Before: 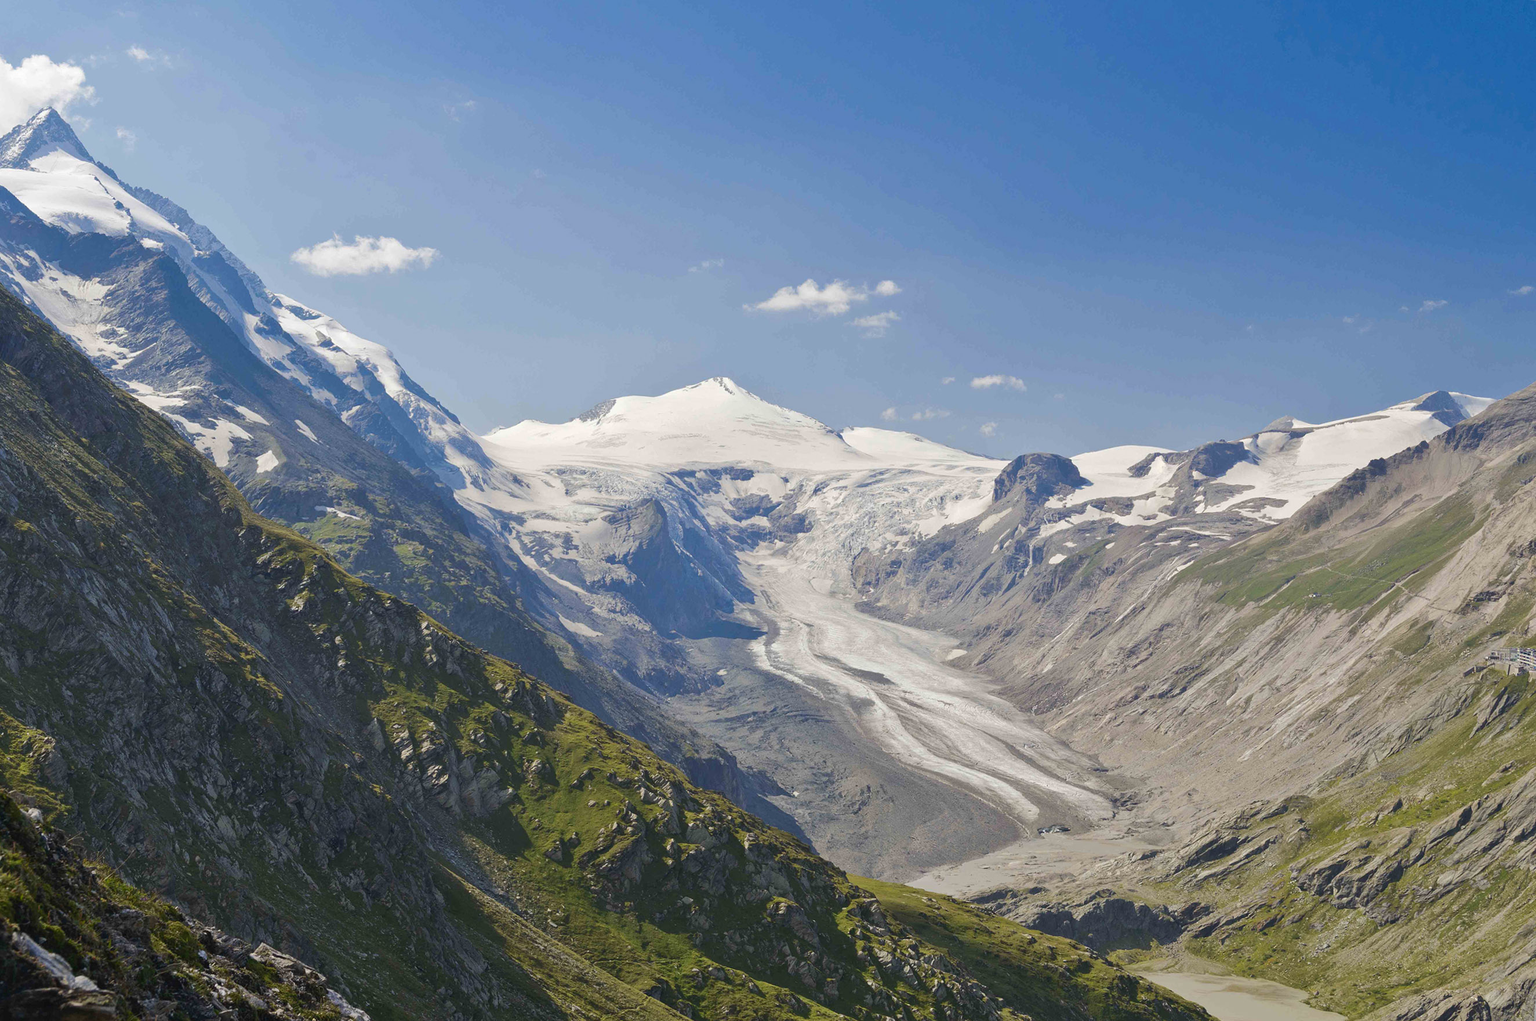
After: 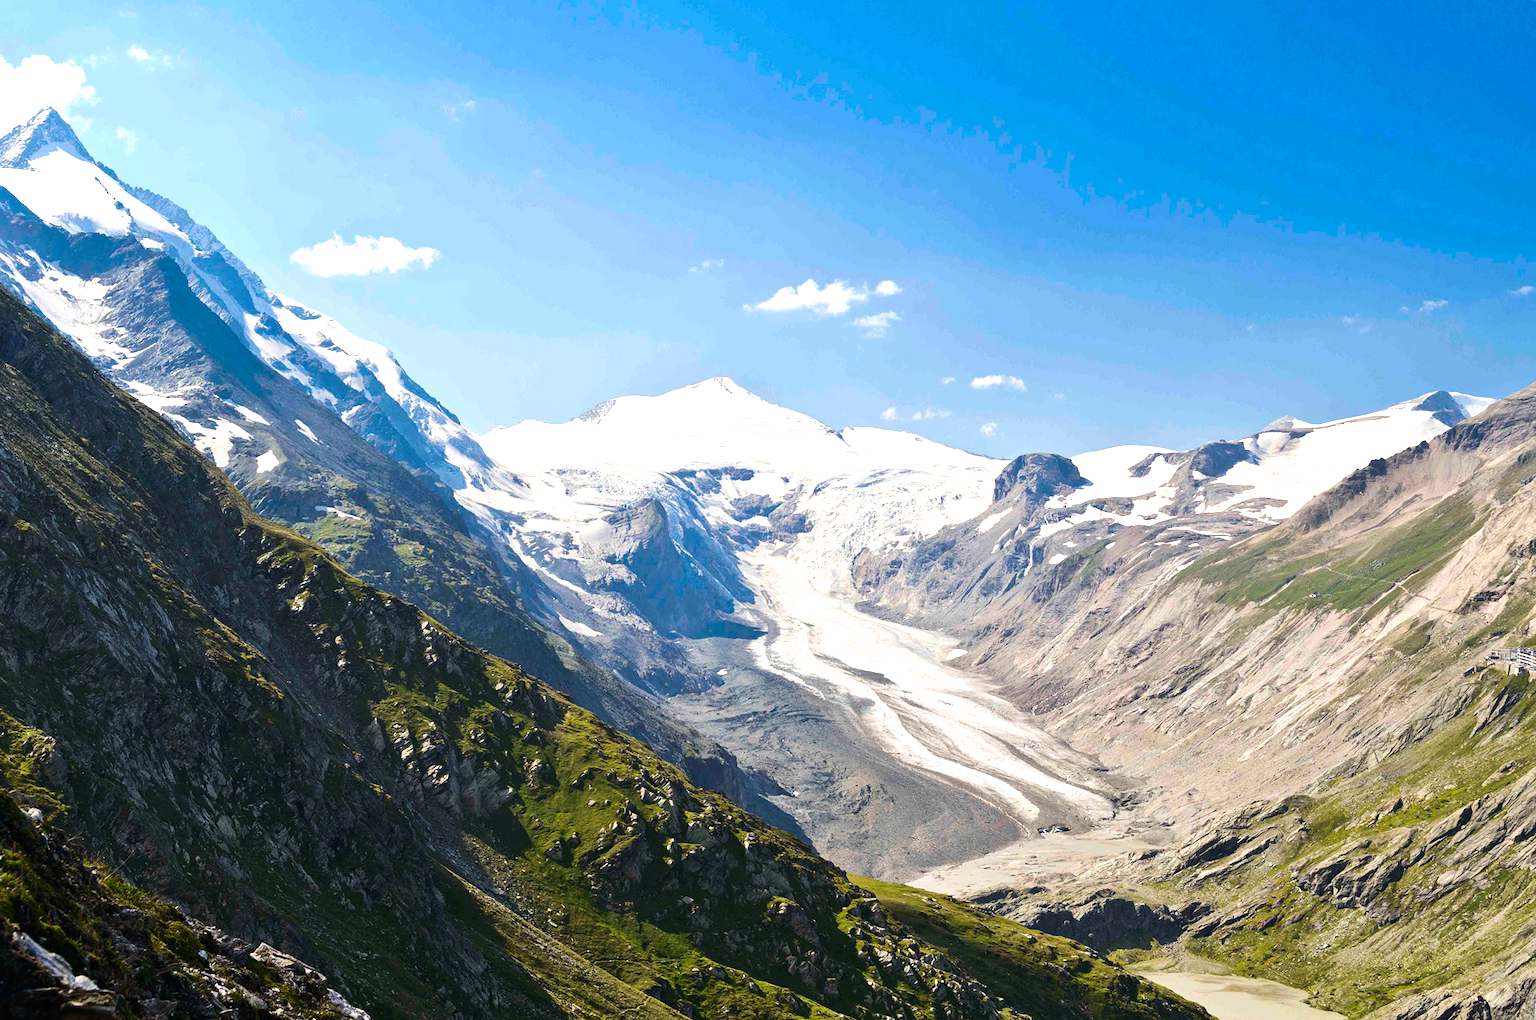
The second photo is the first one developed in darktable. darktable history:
color balance: output saturation 110%
tone equalizer: -8 EV -1.08 EV, -7 EV -1.01 EV, -6 EV -0.867 EV, -5 EV -0.578 EV, -3 EV 0.578 EV, -2 EV 0.867 EV, -1 EV 1.01 EV, +0 EV 1.08 EV, edges refinement/feathering 500, mask exposure compensation -1.57 EV, preserve details no
